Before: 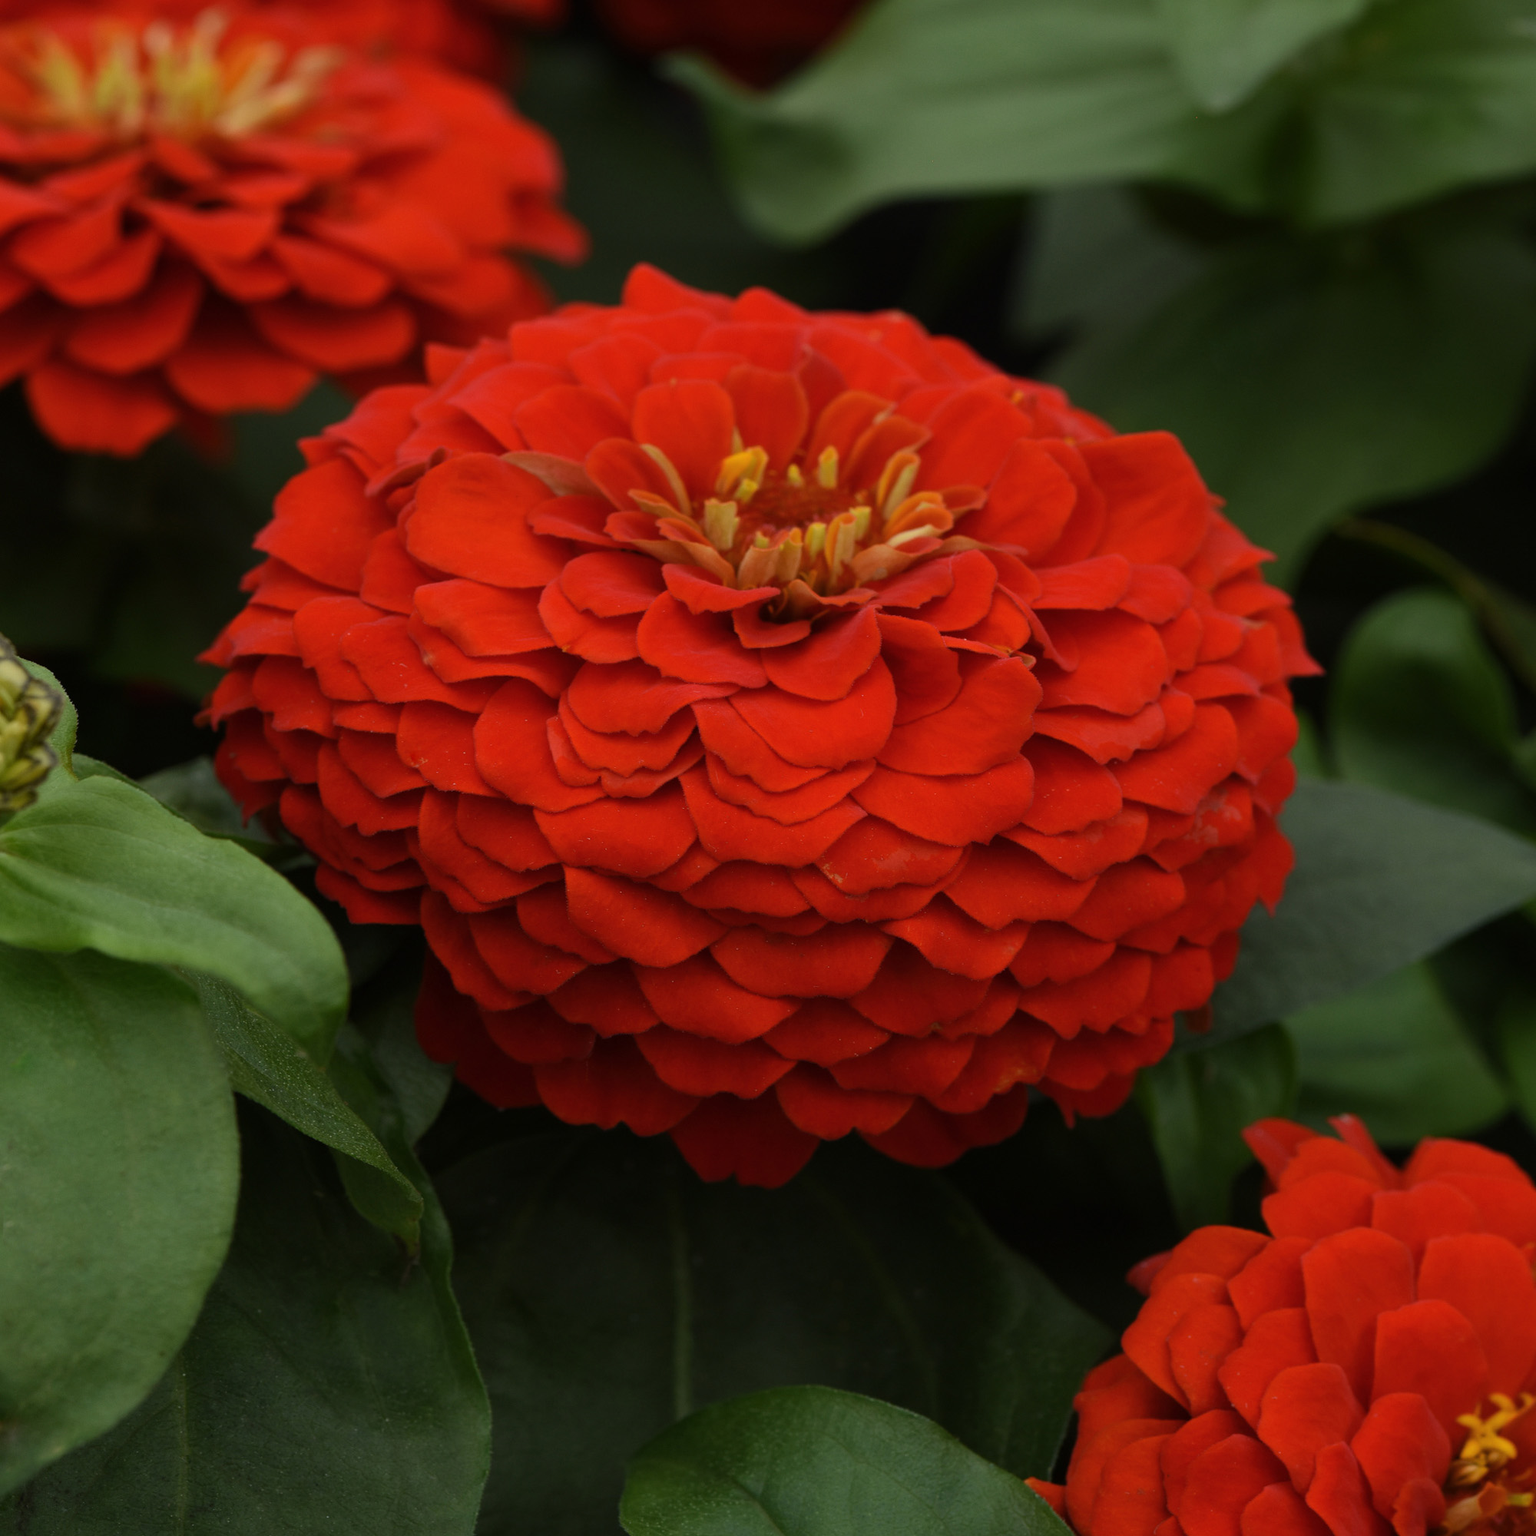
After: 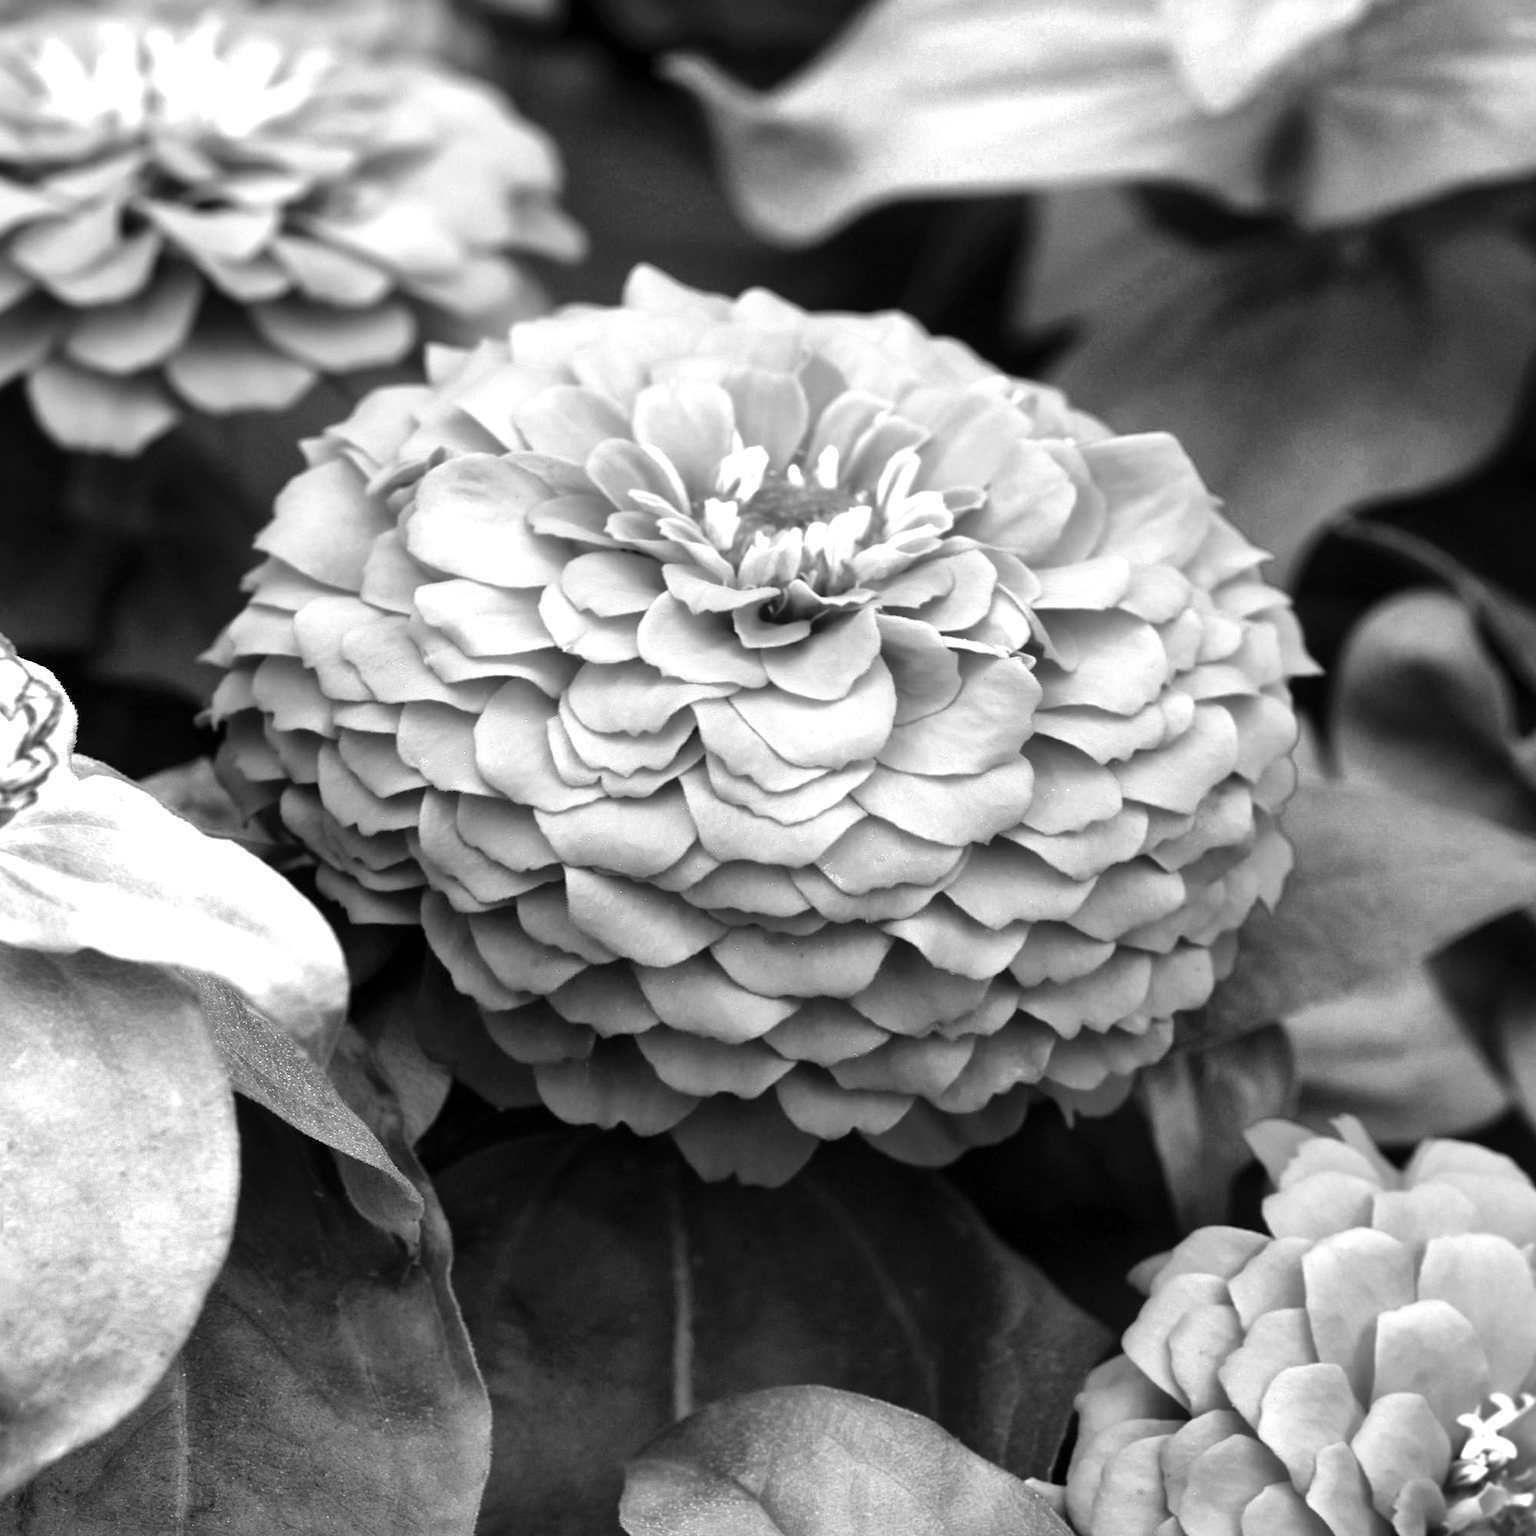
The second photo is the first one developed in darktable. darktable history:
global tonemap: drago (1, 100), detail 1
color zones: curves: ch0 [(0, 0.554) (0.146, 0.662) (0.293, 0.86) (0.503, 0.774) (0.637, 0.106) (0.74, 0.072) (0.866, 0.488) (0.998, 0.569)]; ch1 [(0, 0) (0.143, 0) (0.286, 0) (0.429, 0) (0.571, 0) (0.714, 0) (0.857, 0)]
